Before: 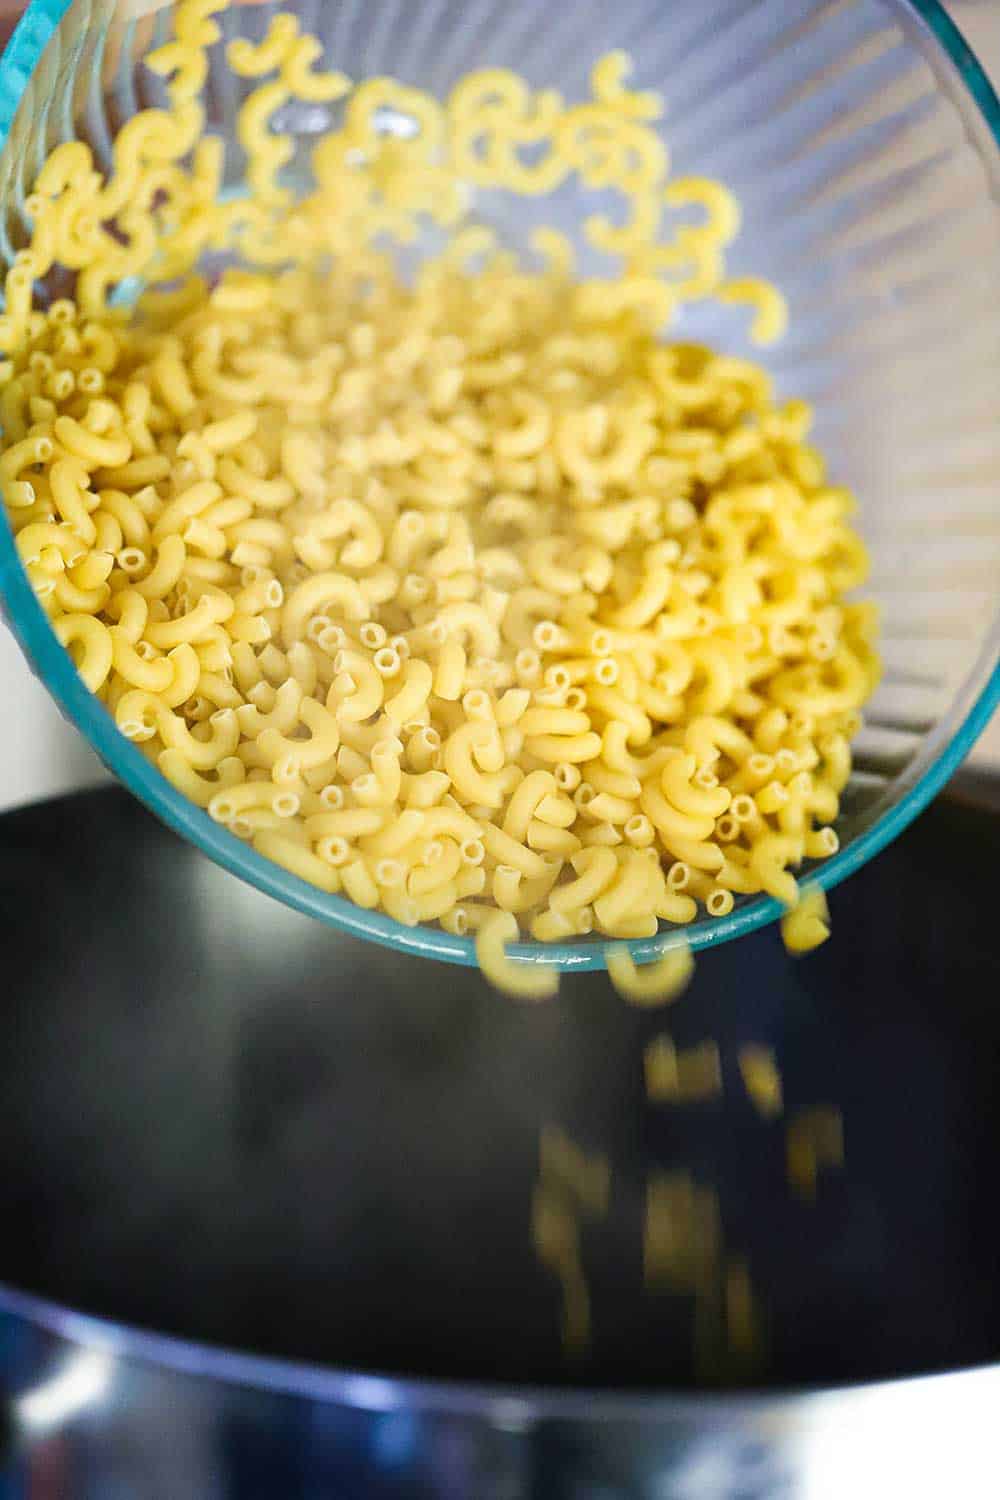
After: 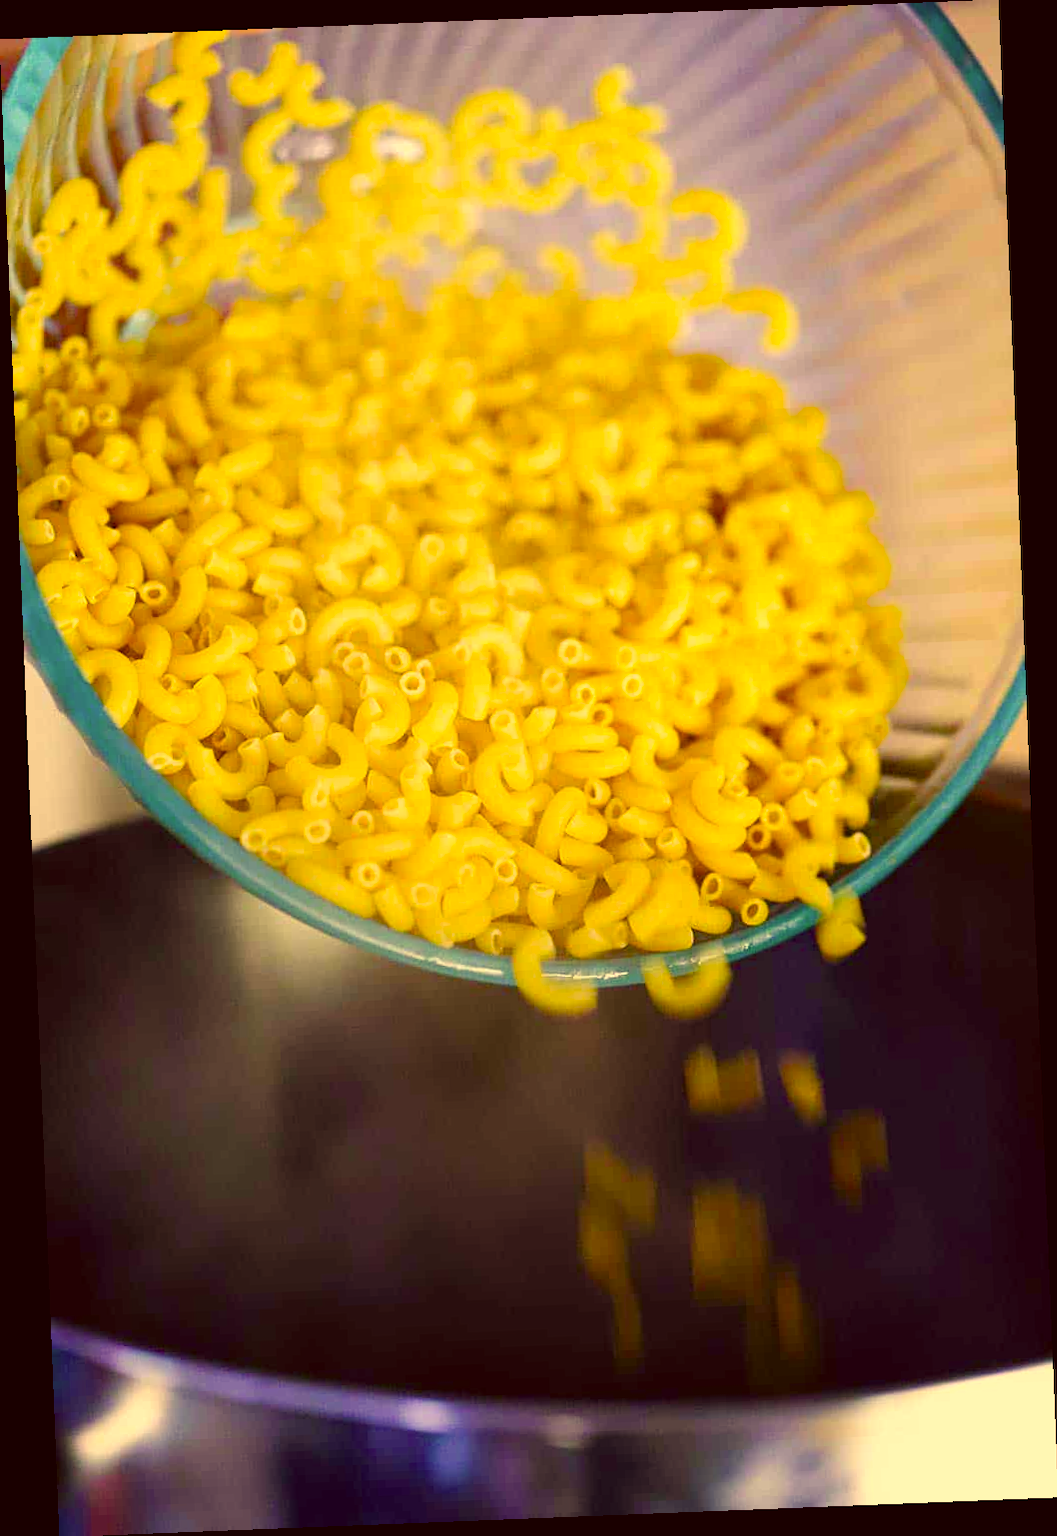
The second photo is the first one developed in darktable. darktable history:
color balance rgb: perceptual saturation grading › global saturation 20%, perceptual saturation grading › highlights 2.68%, perceptual saturation grading › shadows 50%
rotate and perspective: rotation -2.29°, automatic cropping off
color correction: highlights a* 10.12, highlights b* 39.04, shadows a* 14.62, shadows b* 3.37
